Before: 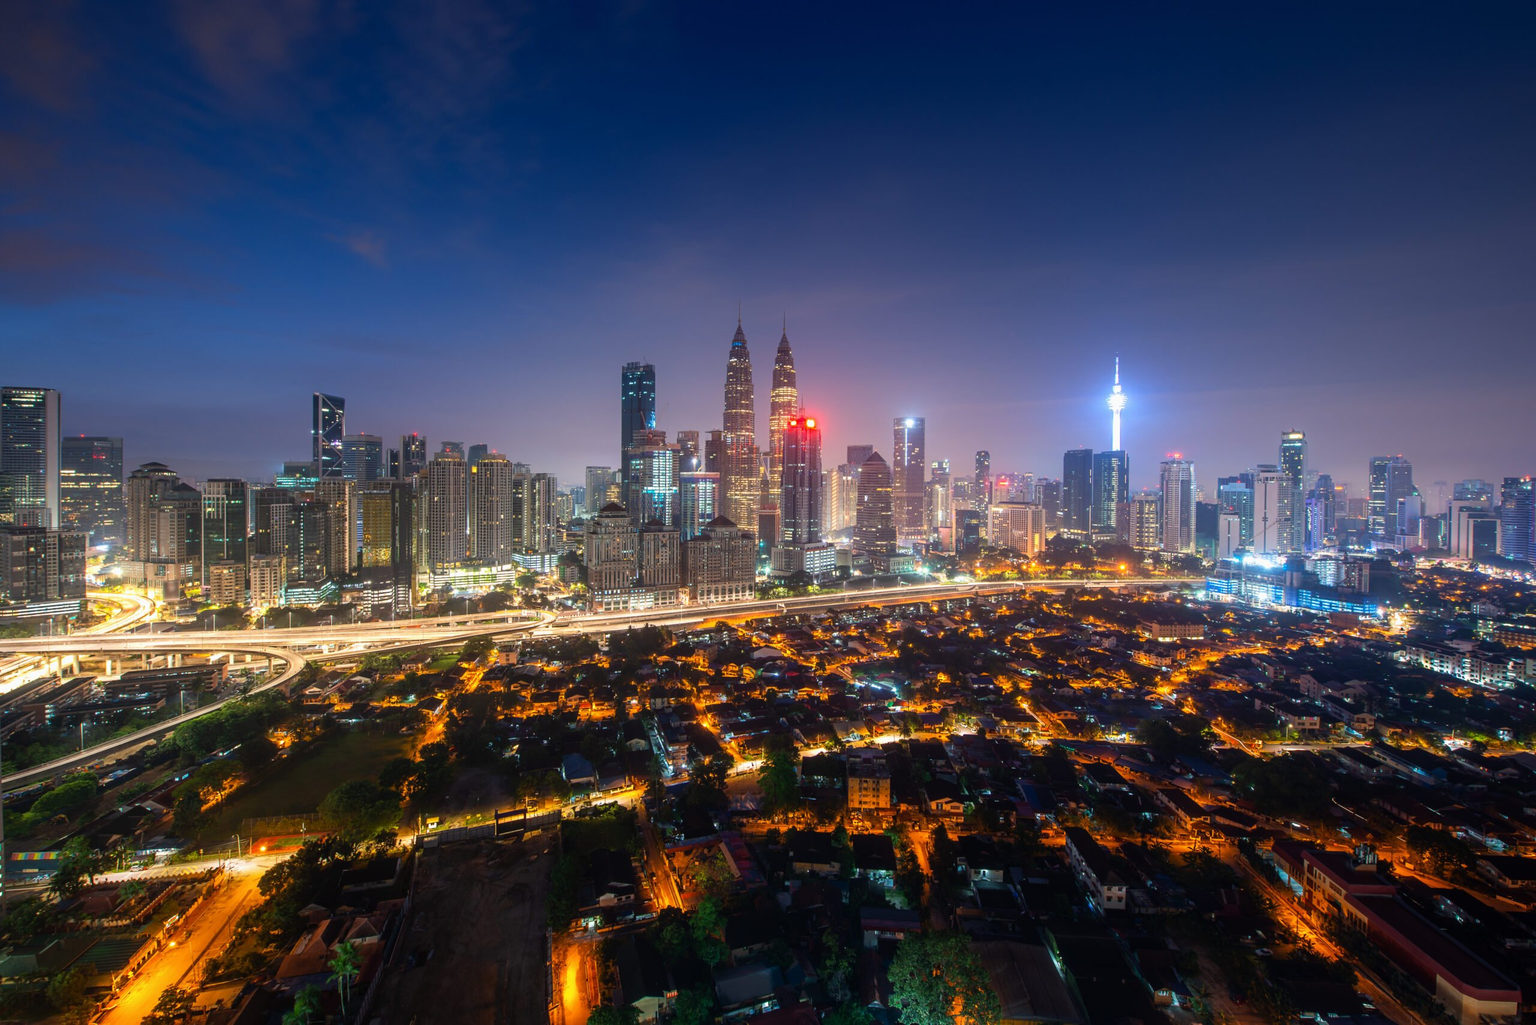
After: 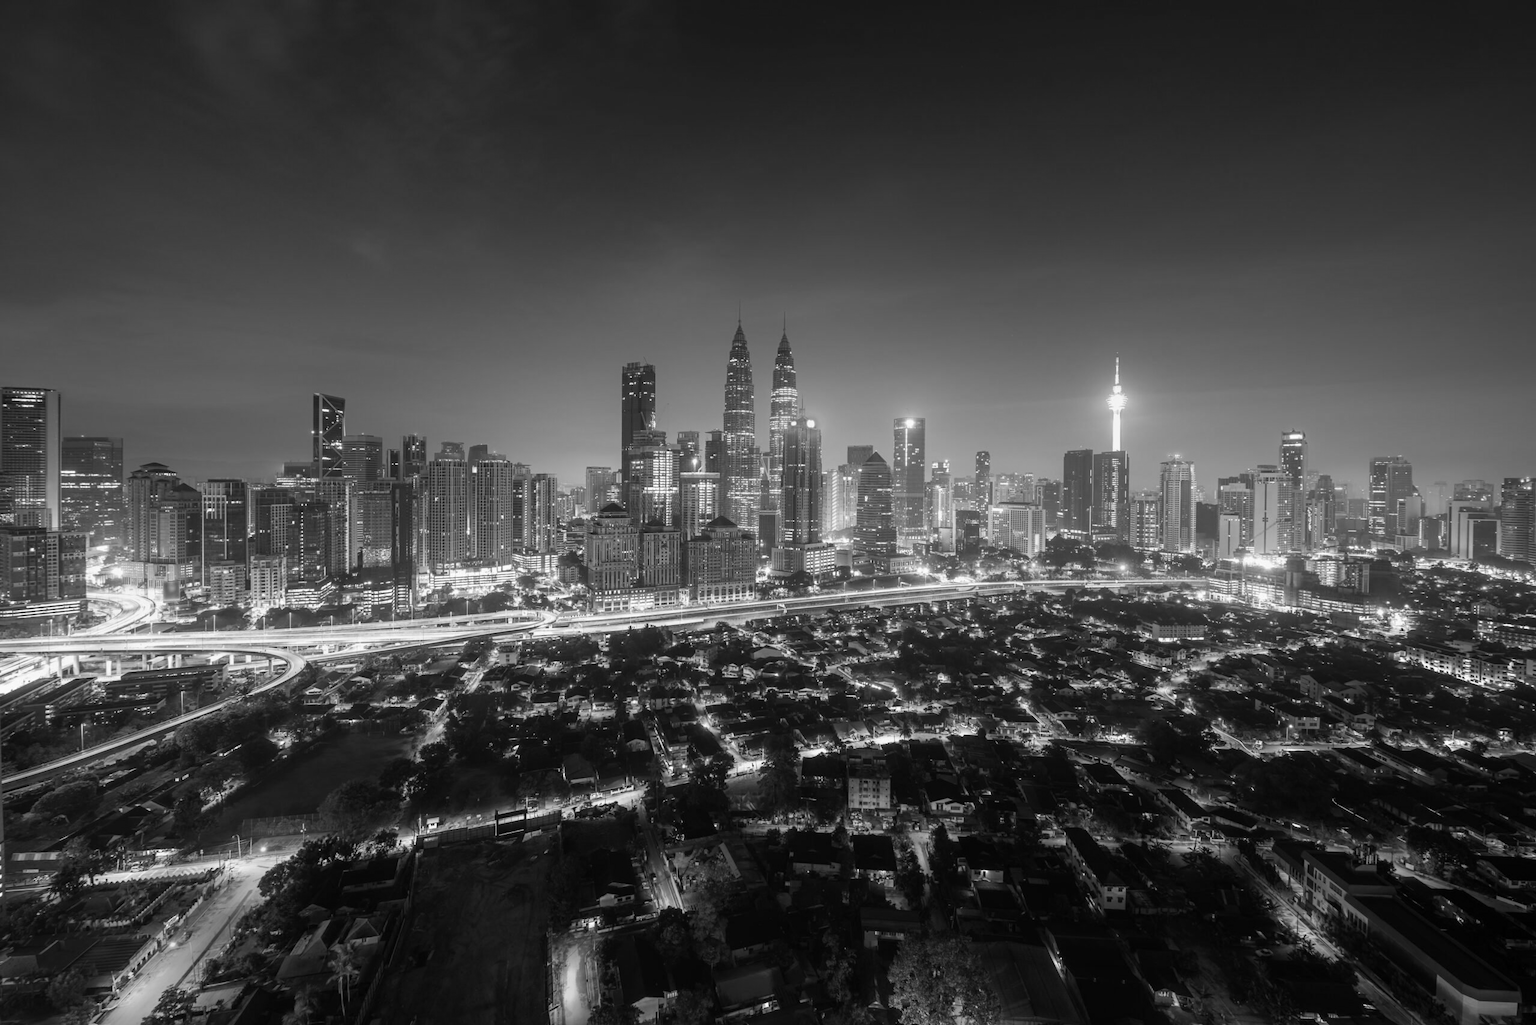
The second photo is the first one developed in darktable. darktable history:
monochrome: on, module defaults
color contrast: green-magenta contrast 1.12, blue-yellow contrast 1.95, unbound 0
